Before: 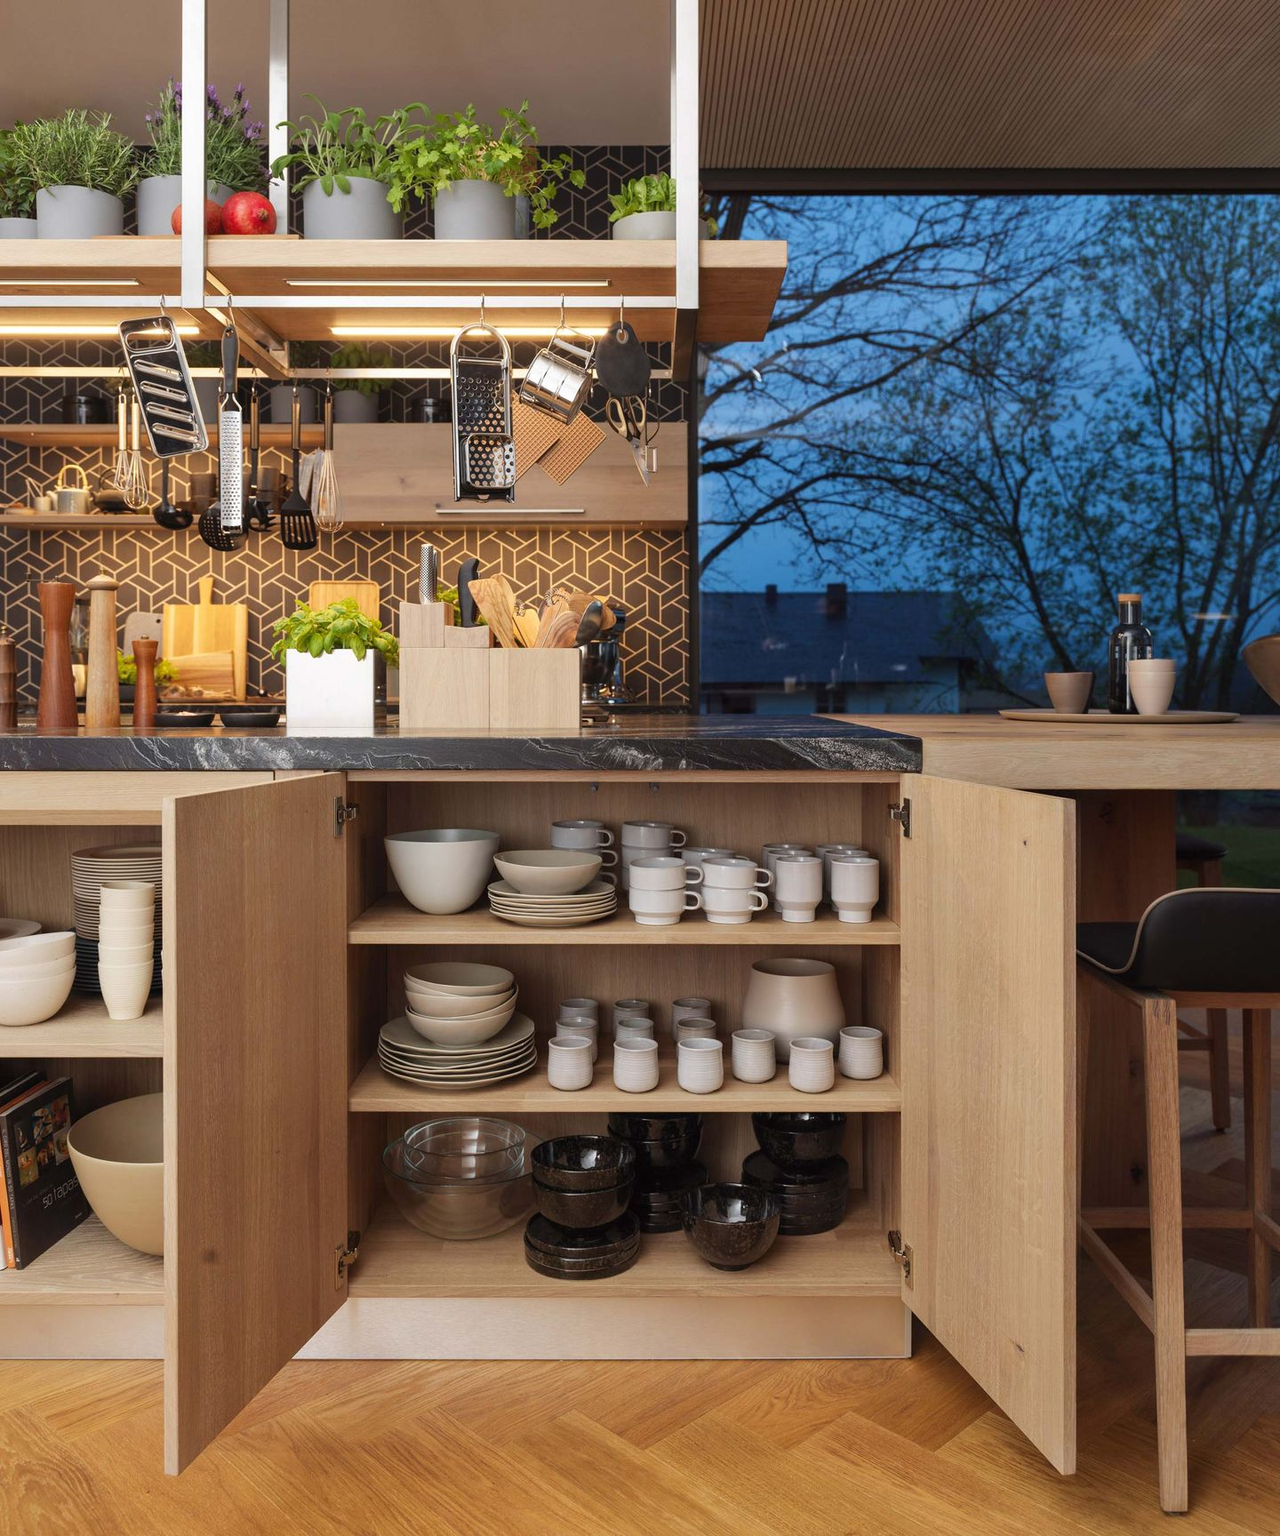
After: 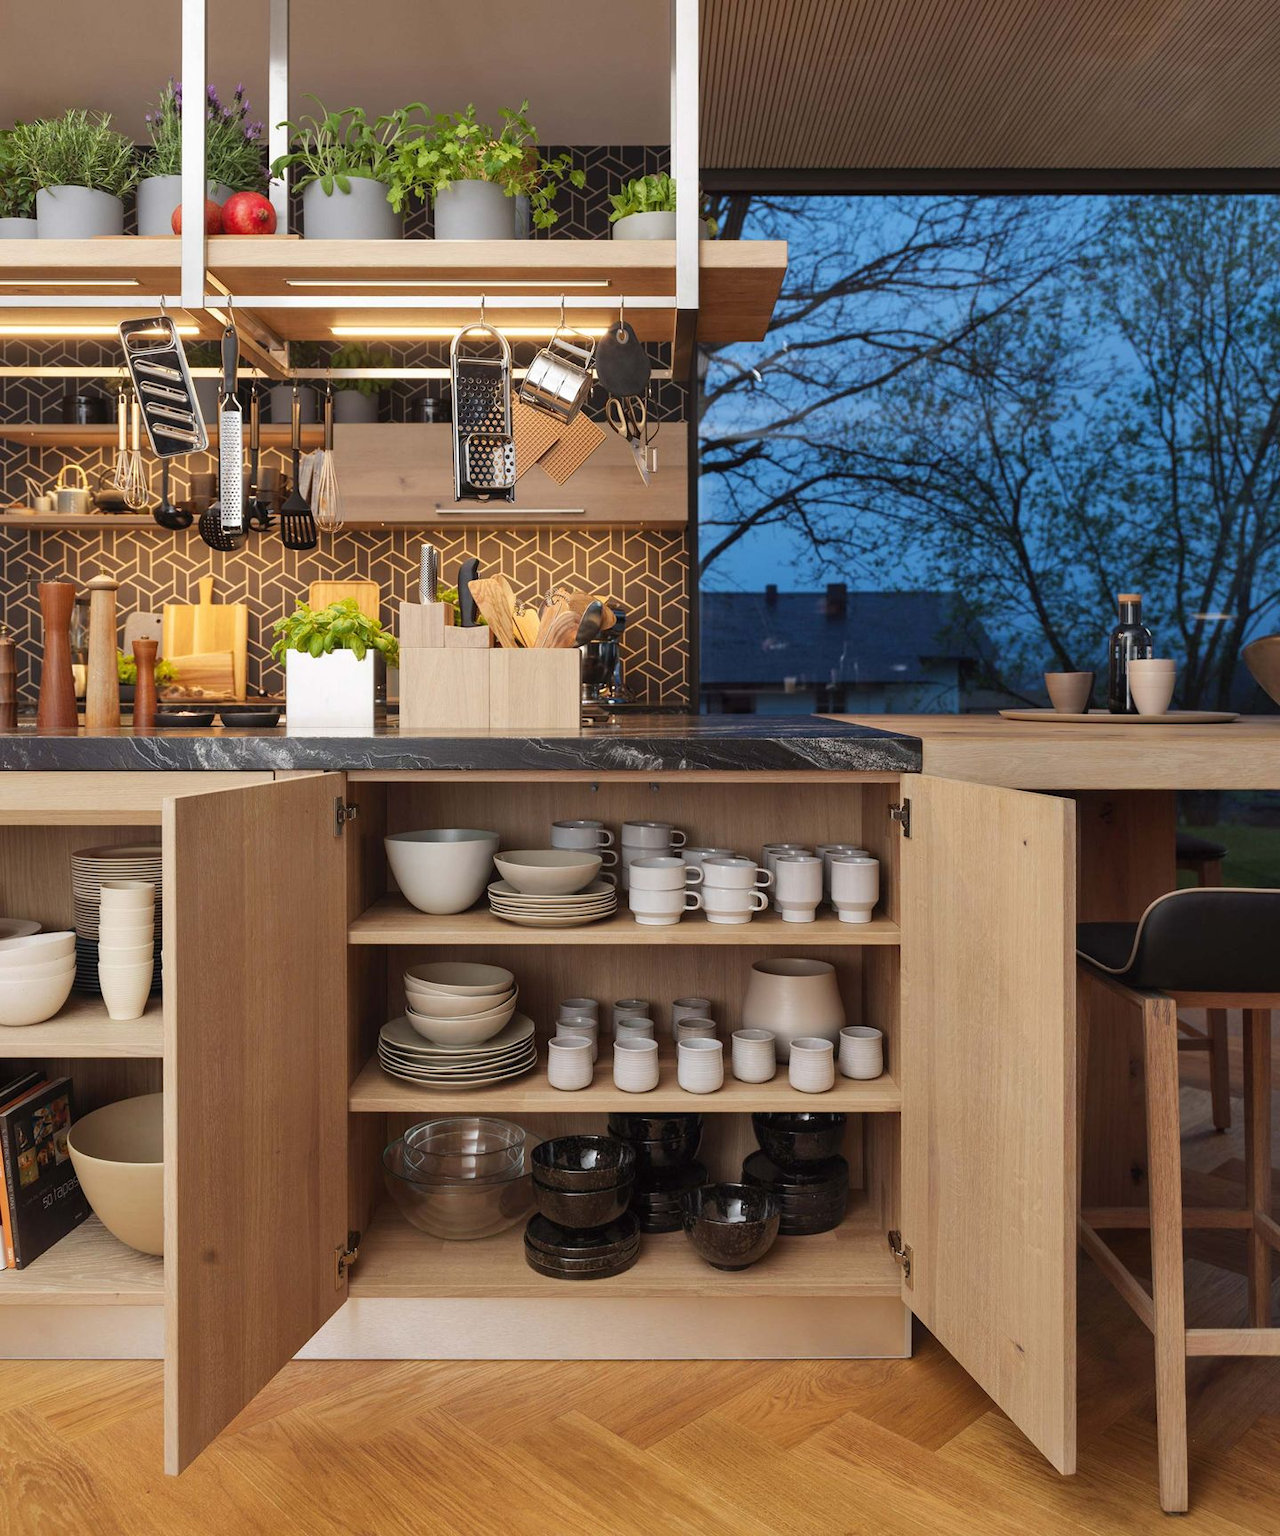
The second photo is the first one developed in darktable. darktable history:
shadows and highlights: shadows 32.02, highlights -32.27, soften with gaussian
